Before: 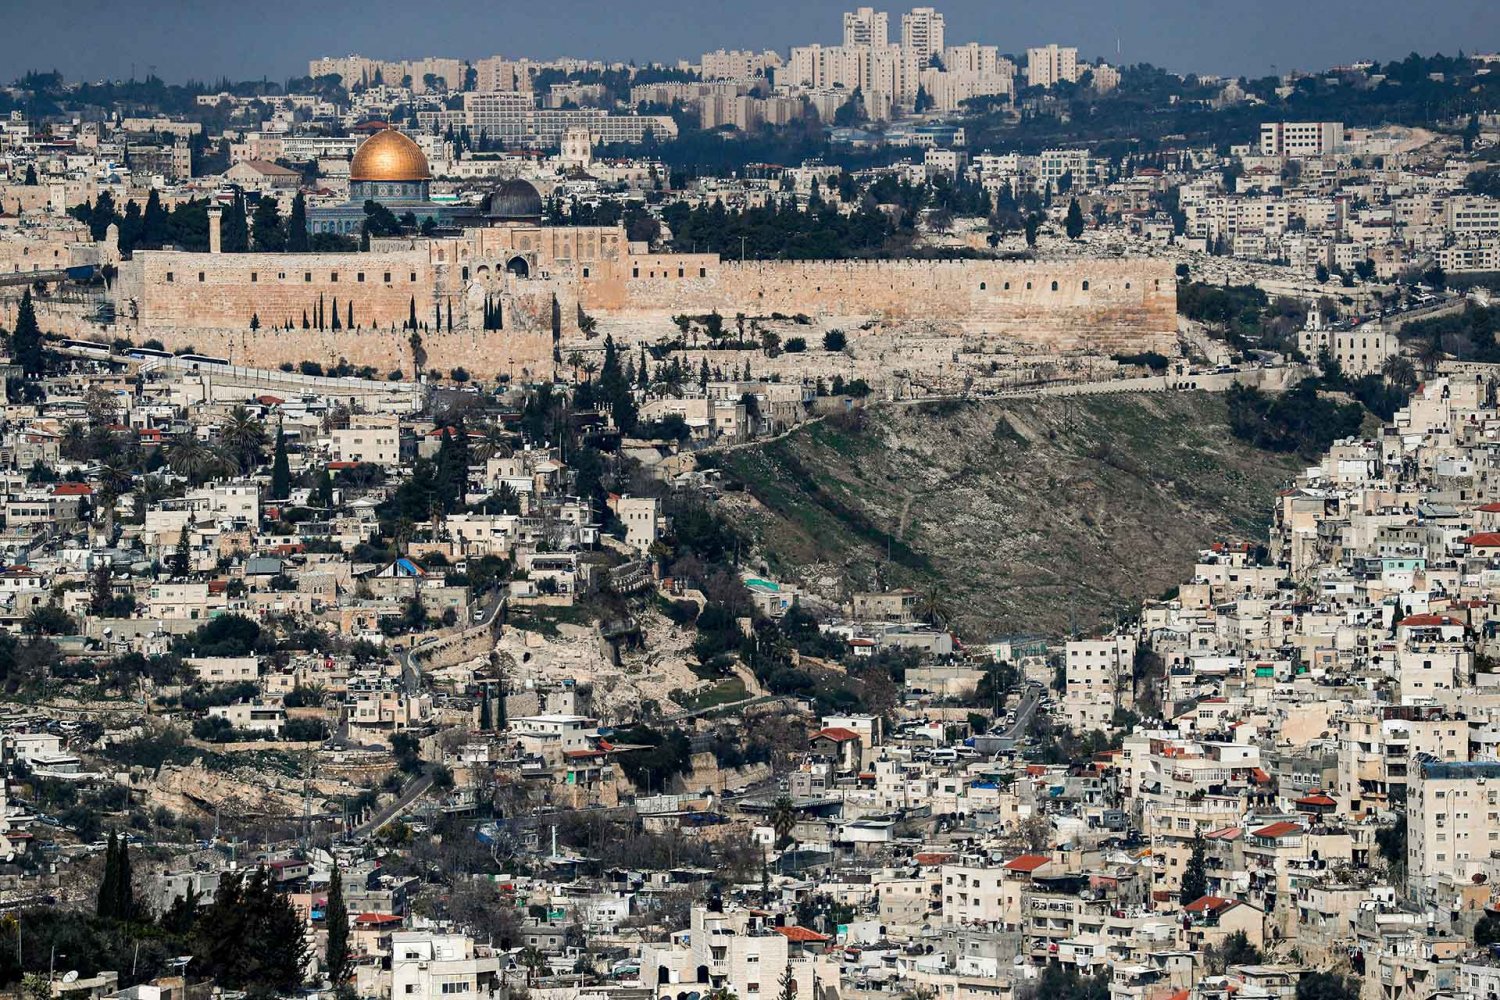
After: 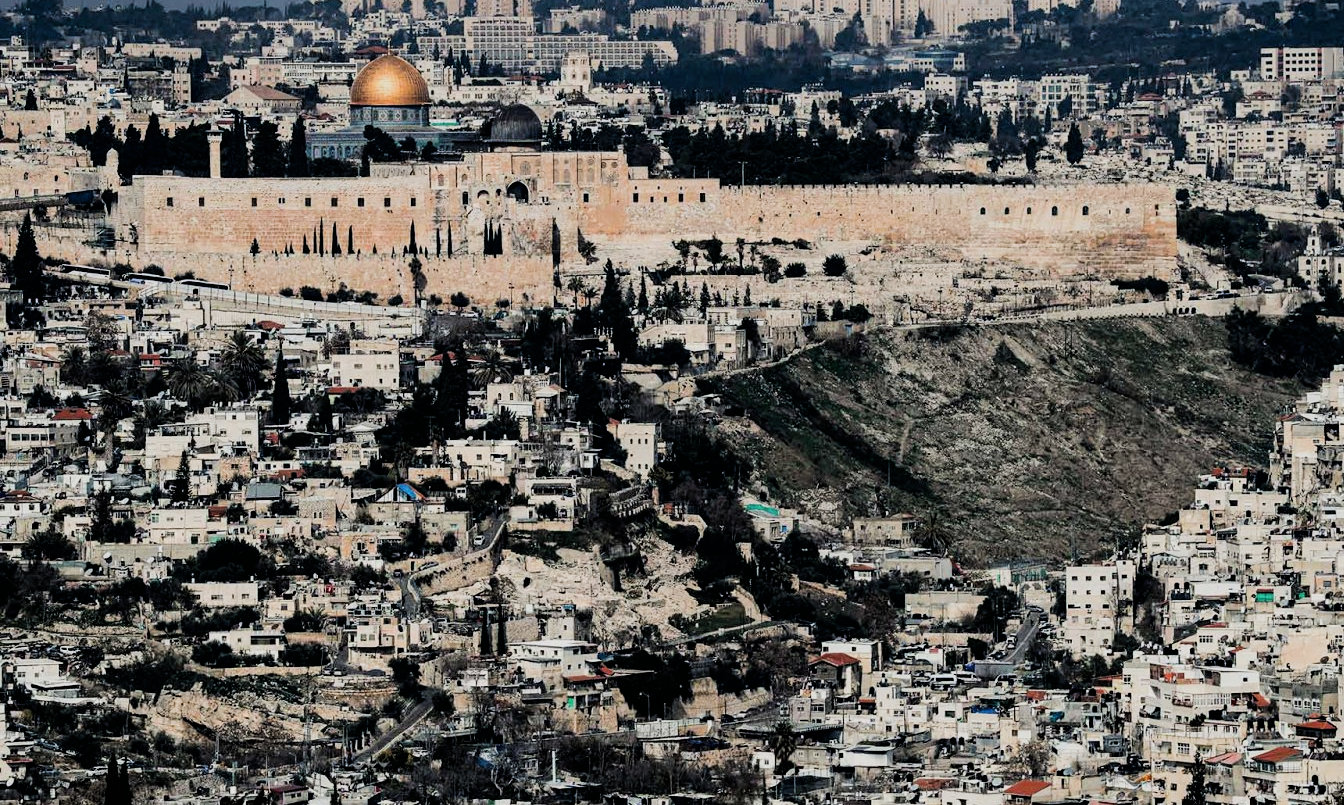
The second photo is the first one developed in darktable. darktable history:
crop: top 7.536%, right 9.893%, bottom 11.937%
filmic rgb: black relative exposure -5.09 EV, white relative exposure 3.98 EV, hardness 2.89, contrast 1.301, highlights saturation mix -31.08%
